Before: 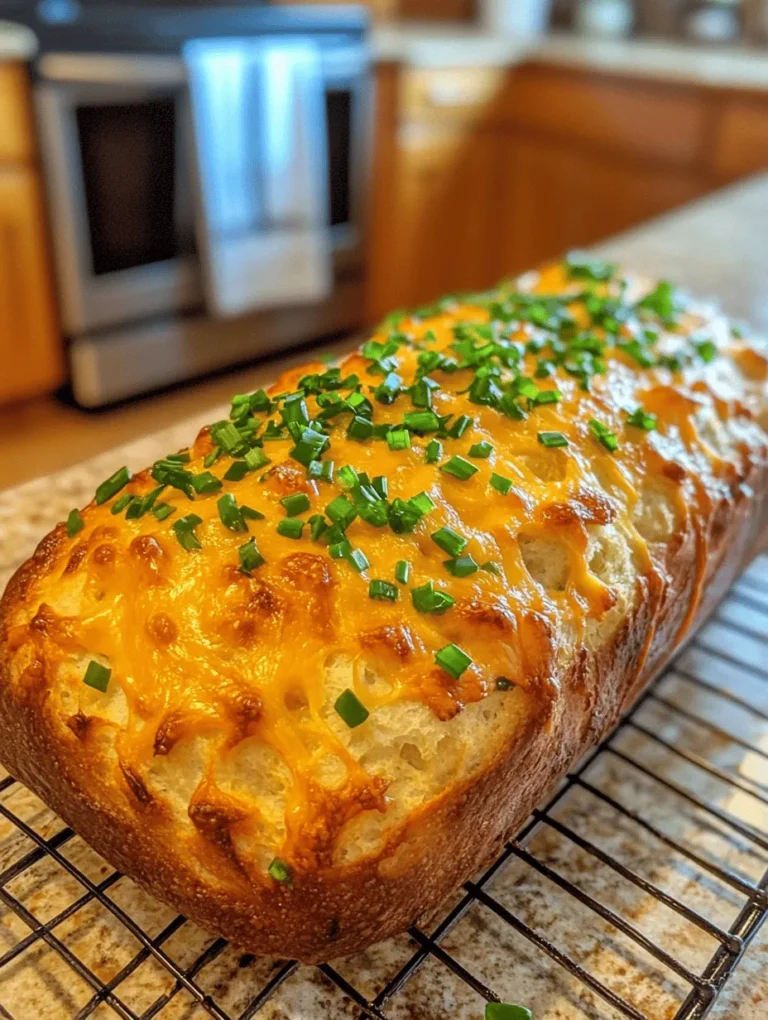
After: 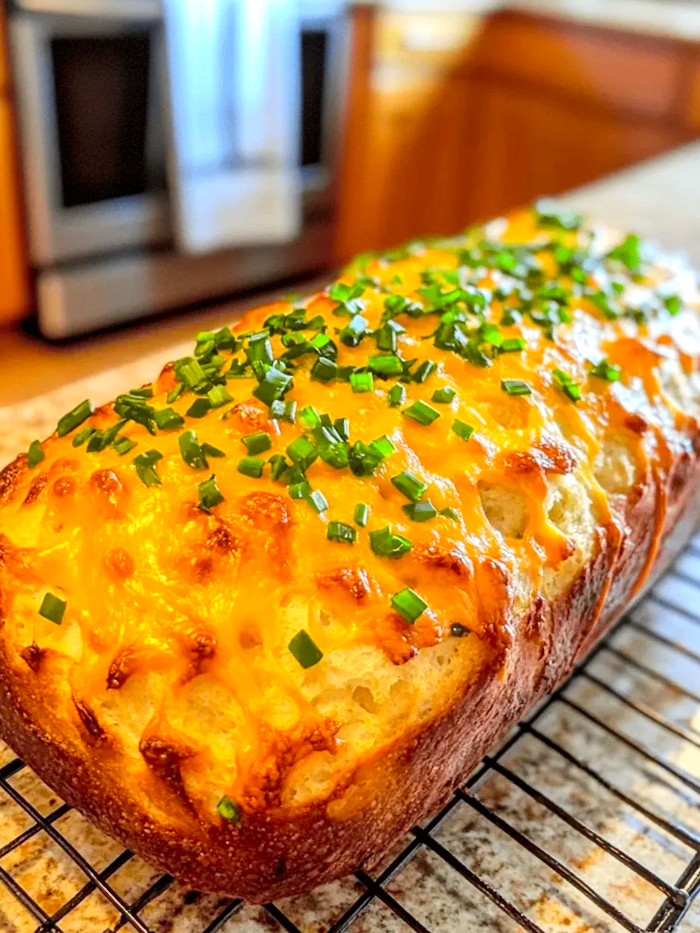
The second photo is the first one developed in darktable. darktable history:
tone equalizer: edges refinement/feathering 500, mask exposure compensation -1.57 EV, preserve details no
crop and rotate: angle -1.99°, left 3.088%, top 3.766%, right 1.604%, bottom 0.578%
tone curve: curves: ch0 [(0, 0) (0.087, 0.054) (0.281, 0.245) (0.506, 0.526) (0.8, 0.824) (0.994, 0.955)]; ch1 [(0, 0) (0.27, 0.195) (0.406, 0.435) (0.452, 0.474) (0.495, 0.5) (0.514, 0.508) (0.563, 0.584) (0.654, 0.689) (1, 1)]; ch2 [(0, 0) (0.269, 0.299) (0.459, 0.441) (0.498, 0.499) (0.523, 0.52) (0.551, 0.549) (0.633, 0.625) (0.659, 0.681) (0.718, 0.764) (1, 1)], color space Lab, independent channels, preserve colors none
exposure: black level correction 0.001, exposure 0.498 EV, compensate highlight preservation false
